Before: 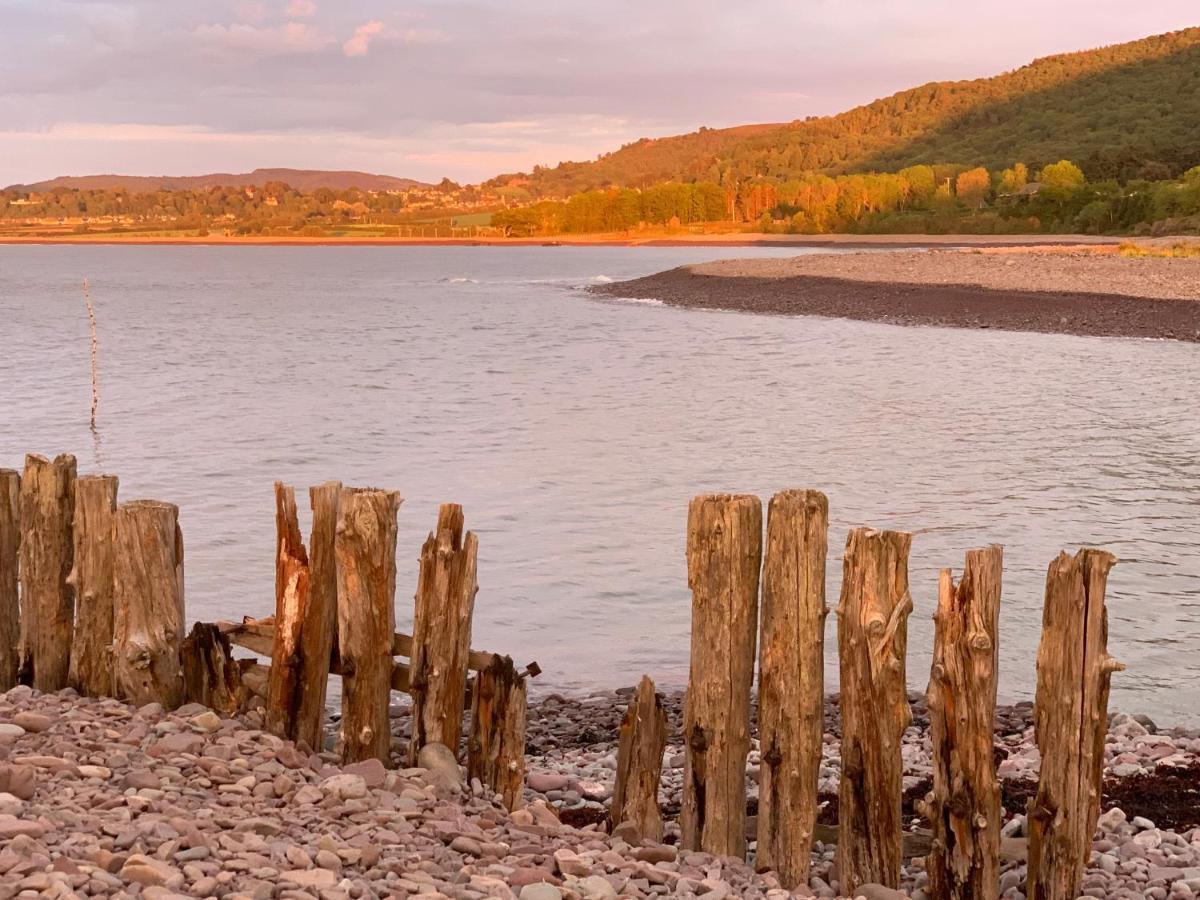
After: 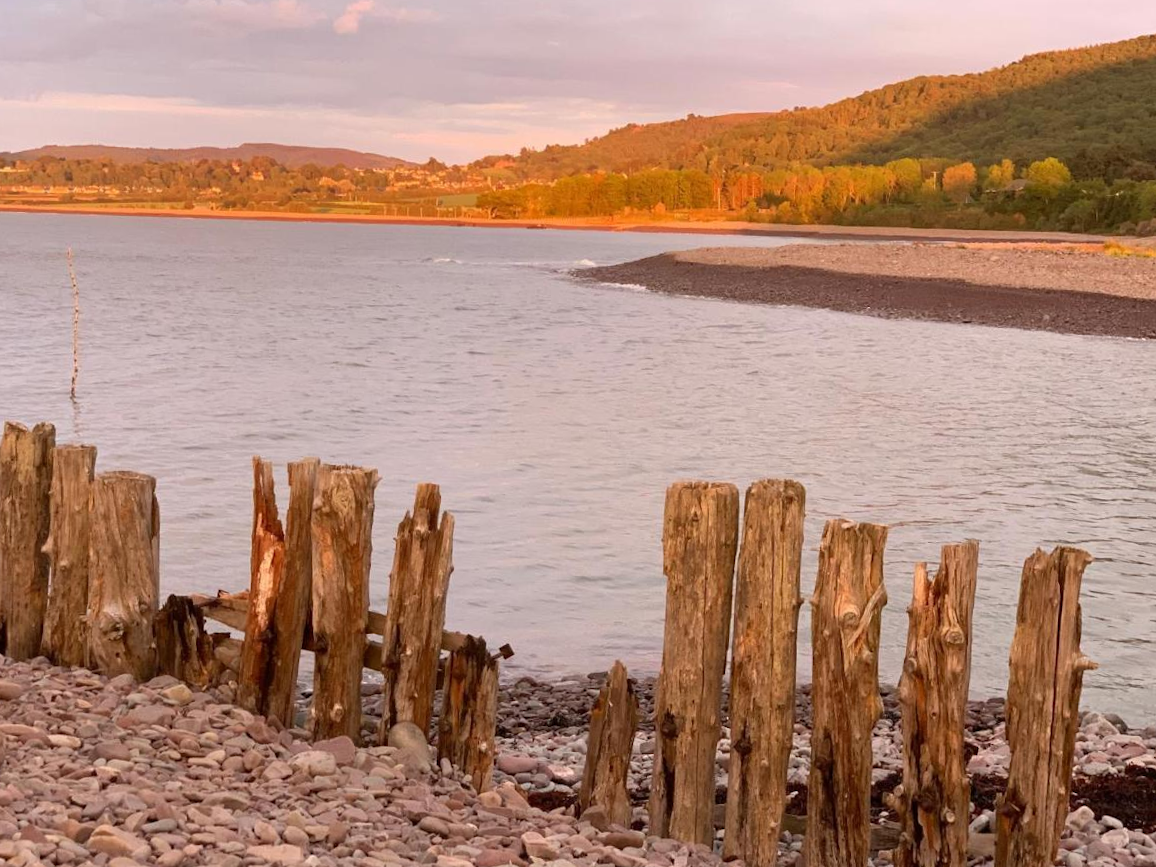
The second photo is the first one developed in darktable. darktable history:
crop and rotate: angle -1.63°
